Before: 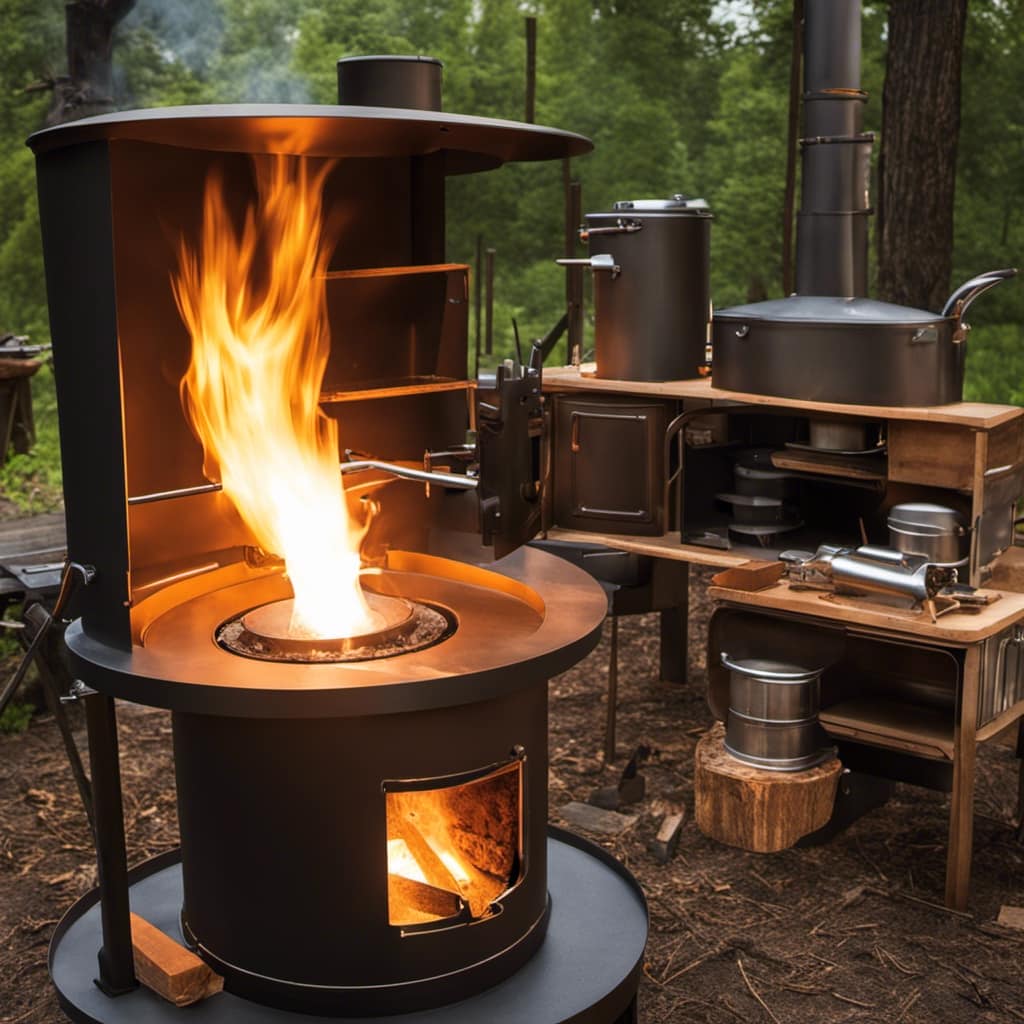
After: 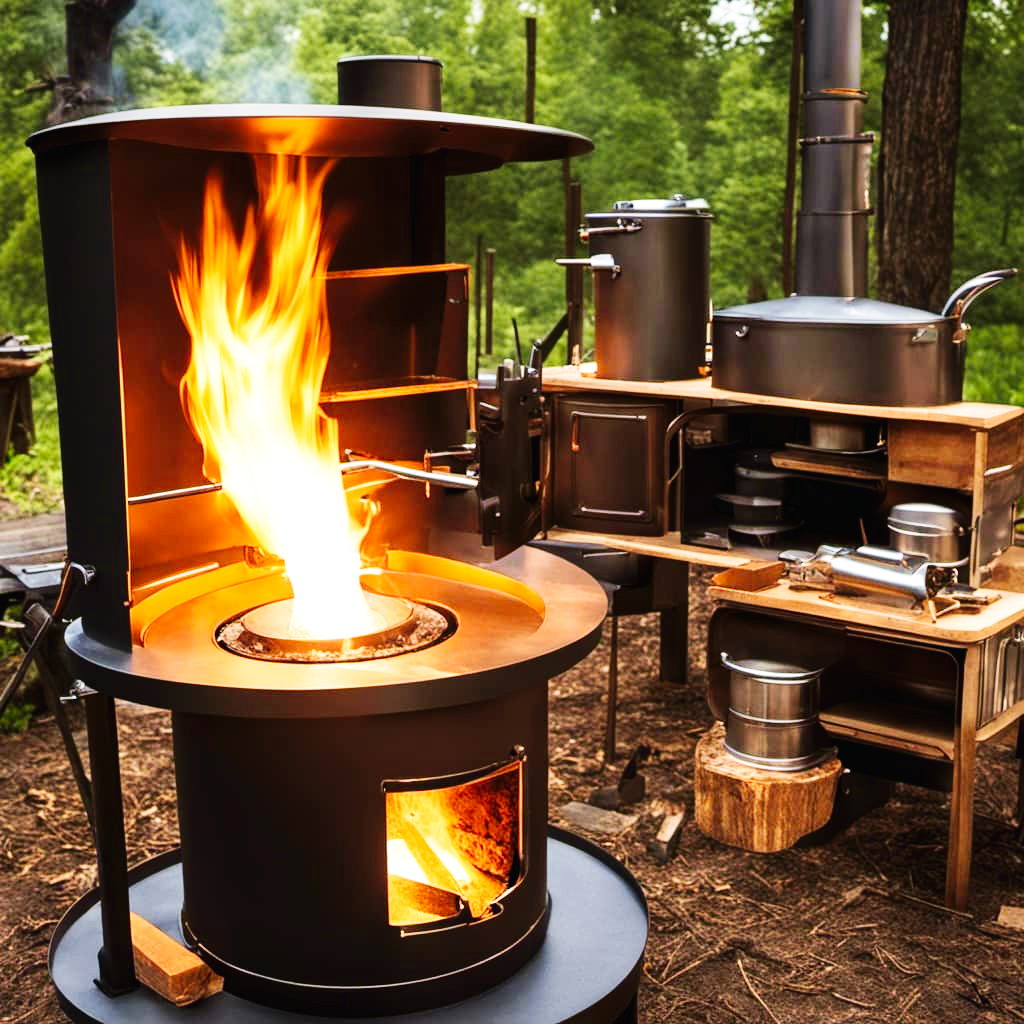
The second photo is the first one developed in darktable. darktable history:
velvia: on, module defaults
base curve: curves: ch0 [(0, 0.003) (0.001, 0.002) (0.006, 0.004) (0.02, 0.022) (0.048, 0.086) (0.094, 0.234) (0.162, 0.431) (0.258, 0.629) (0.385, 0.8) (0.548, 0.918) (0.751, 0.988) (1, 1)], preserve colors none
